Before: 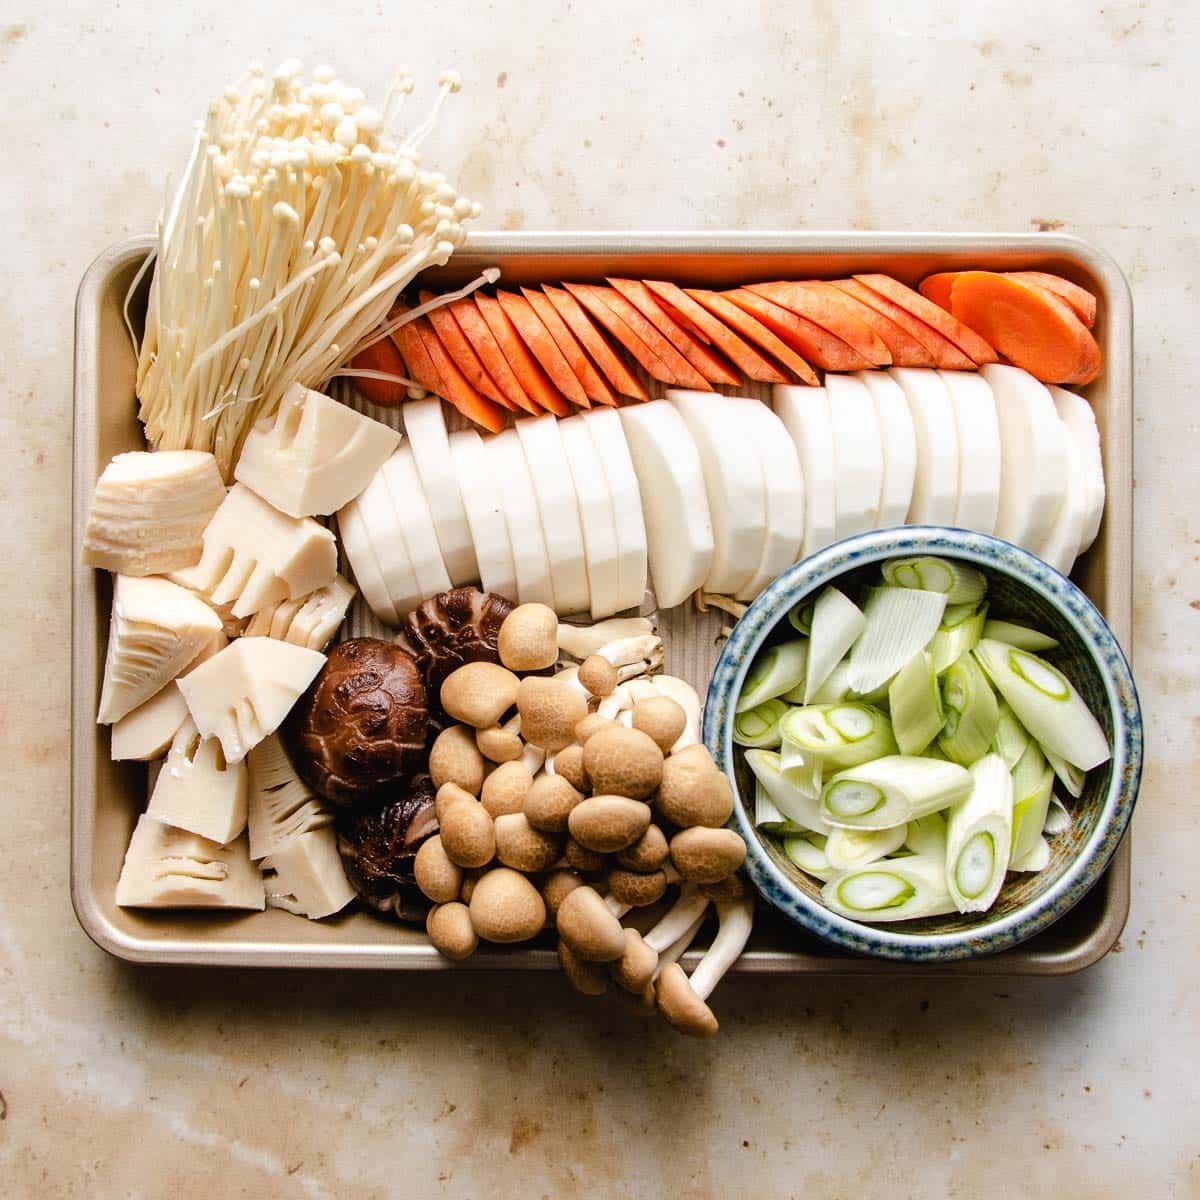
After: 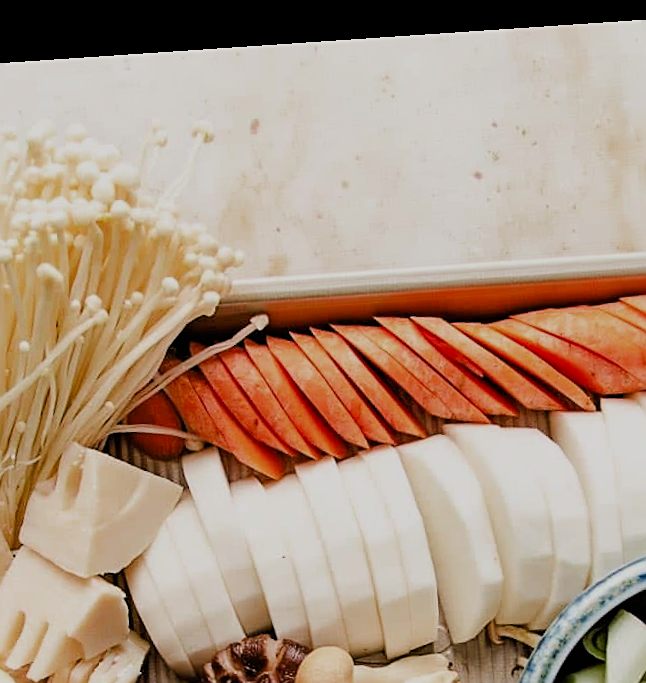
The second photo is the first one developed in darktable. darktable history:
color zones: curves: ch0 [(0, 0.444) (0.143, 0.442) (0.286, 0.441) (0.429, 0.441) (0.571, 0.441) (0.714, 0.441) (0.857, 0.442) (1, 0.444)]
sharpen: on, module defaults
crop: left 19.556%, right 30.401%, bottom 46.458%
rotate and perspective: rotation -4.2°, shear 0.006, automatic cropping off
filmic rgb: black relative exposure -7.65 EV, white relative exposure 4.56 EV, hardness 3.61
white balance: red 1.009, blue 0.985
bloom: size 3%, threshold 100%, strength 0%
